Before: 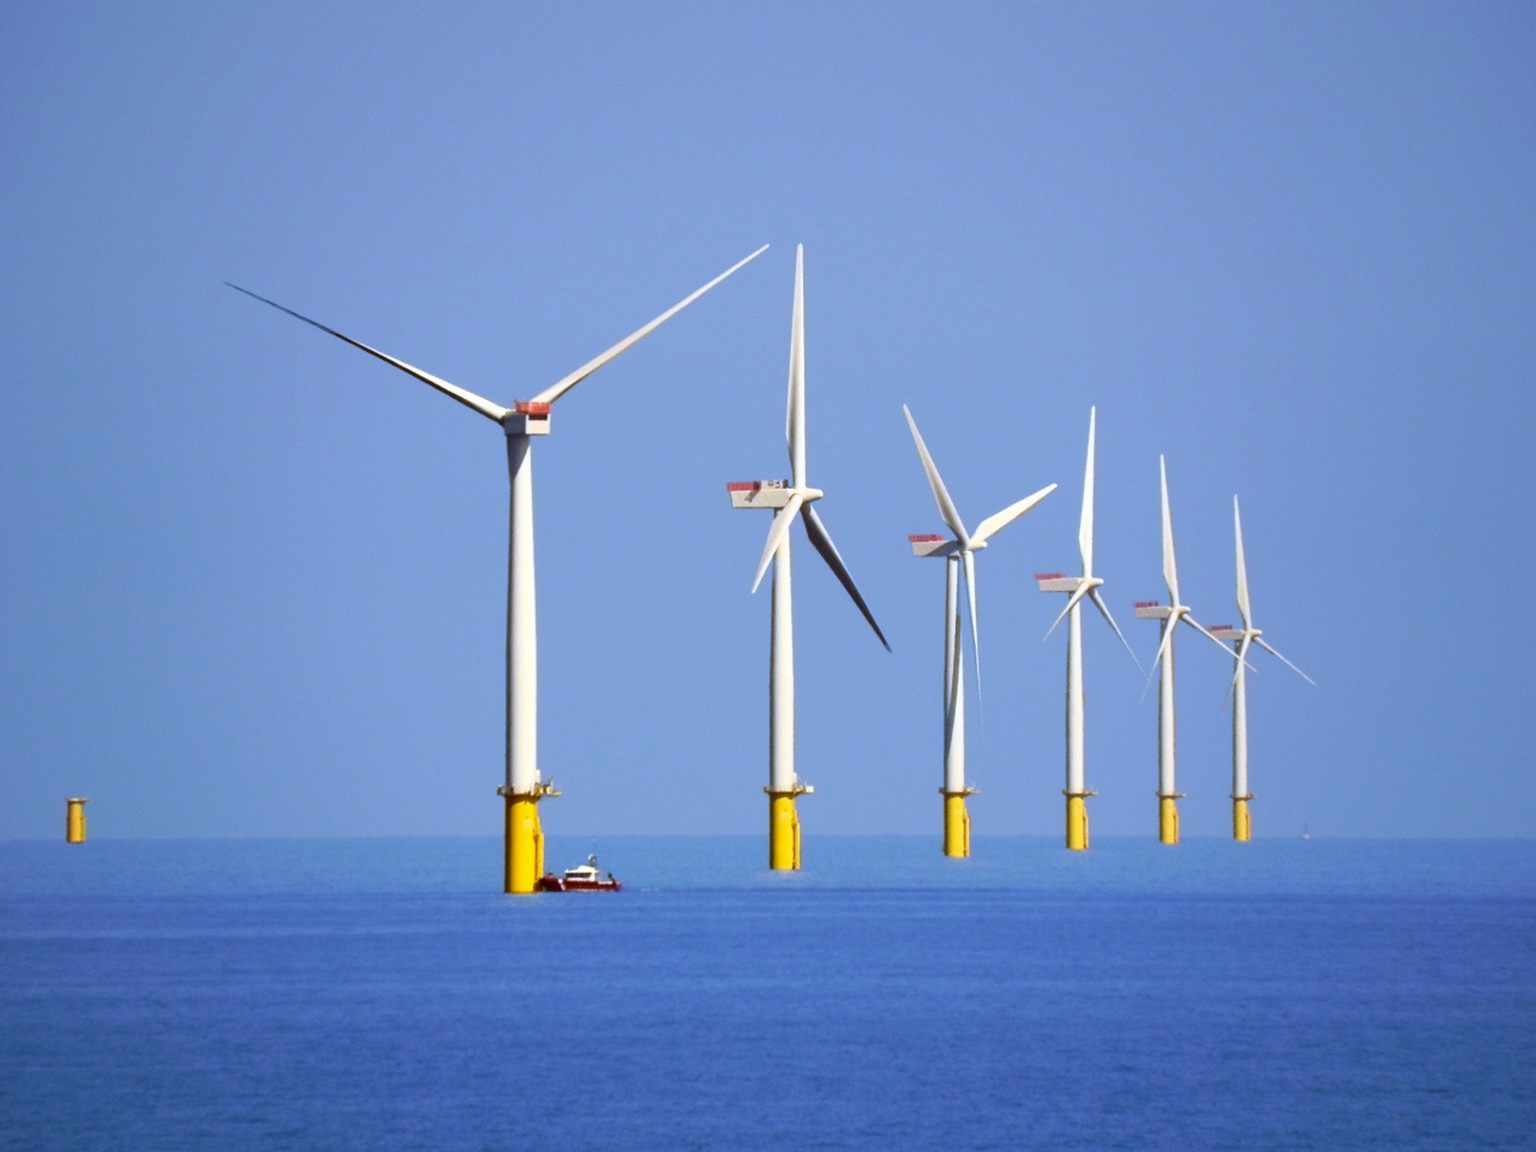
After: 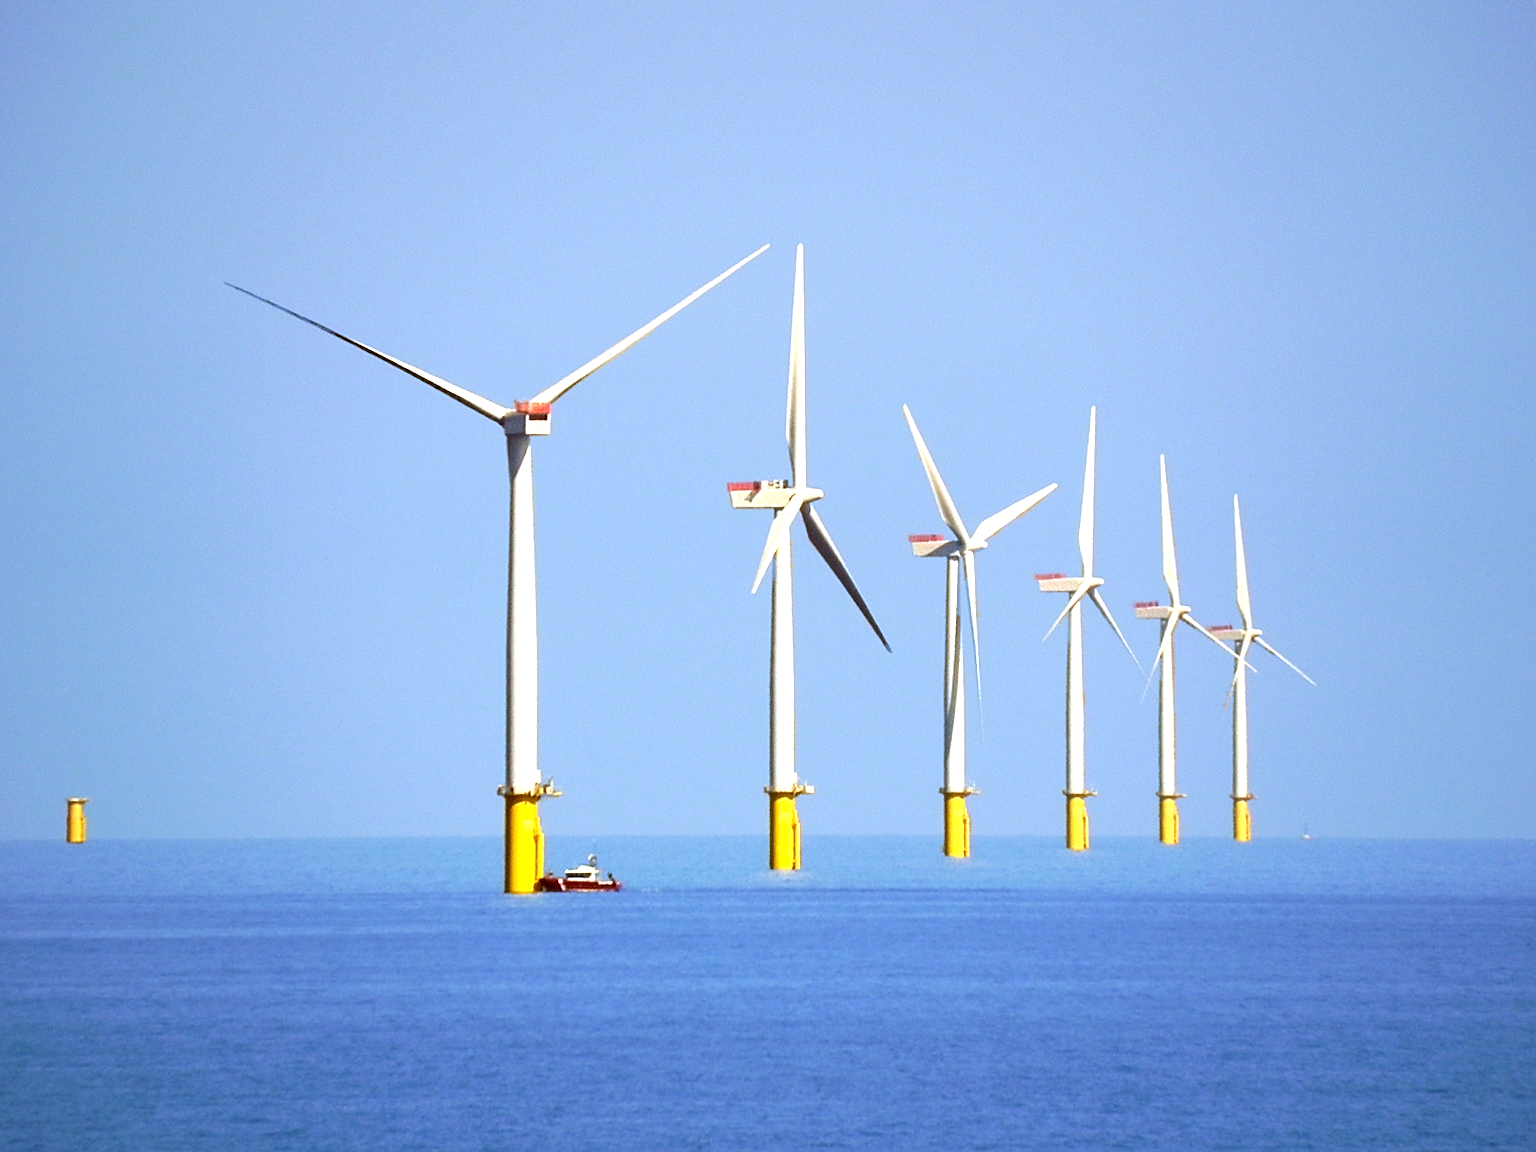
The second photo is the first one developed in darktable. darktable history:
sharpen: on, module defaults
white balance: red 1.029, blue 0.92
exposure: exposure 0.77 EV, compensate highlight preservation false
